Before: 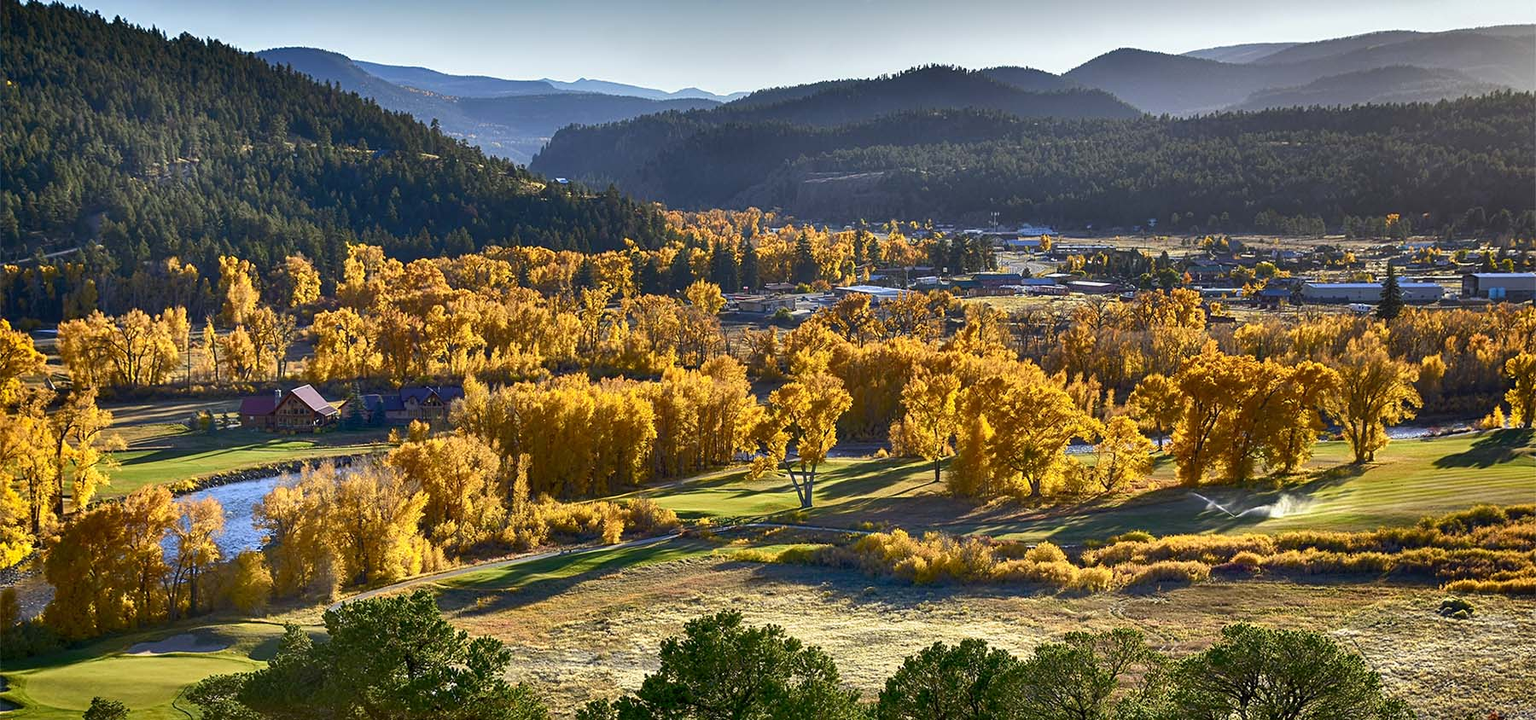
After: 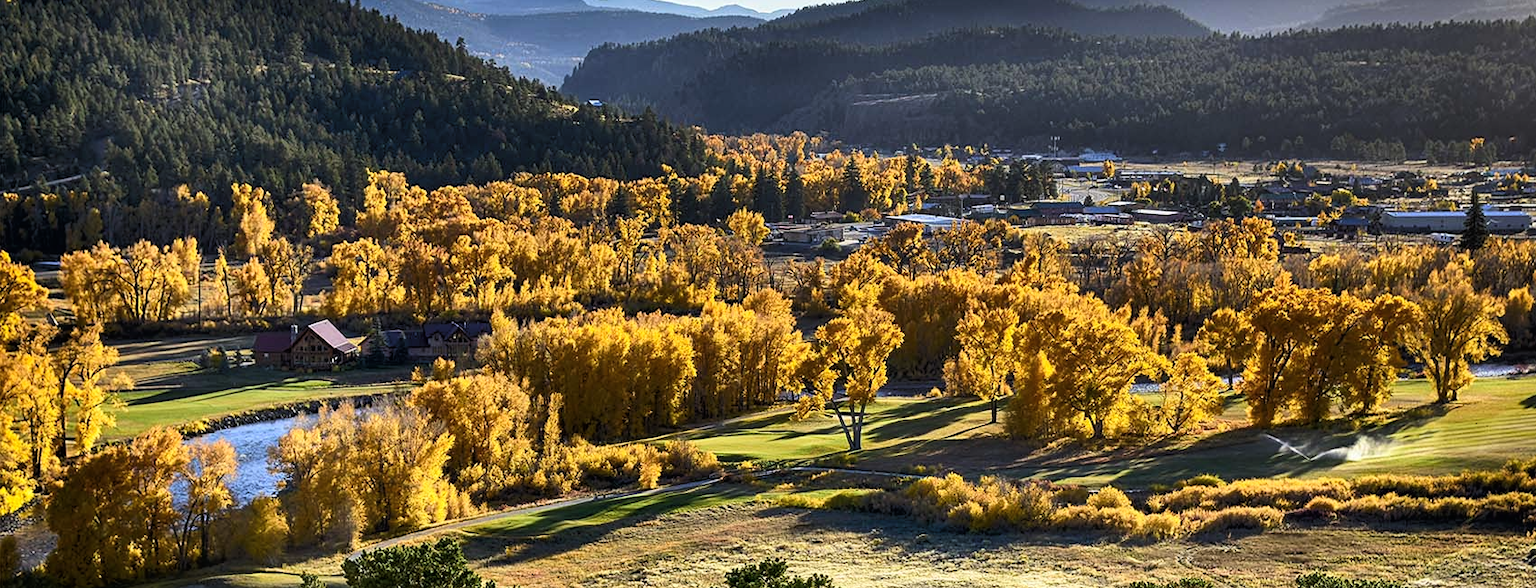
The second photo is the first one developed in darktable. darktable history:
crop and rotate: angle 0.03°, top 11.643%, right 5.651%, bottom 11.189%
tone curve: curves: ch0 [(0, 0) (0.118, 0.034) (0.182, 0.124) (0.265, 0.214) (0.504, 0.508) (0.783, 0.825) (1, 1)], color space Lab, linked channels, preserve colors none
